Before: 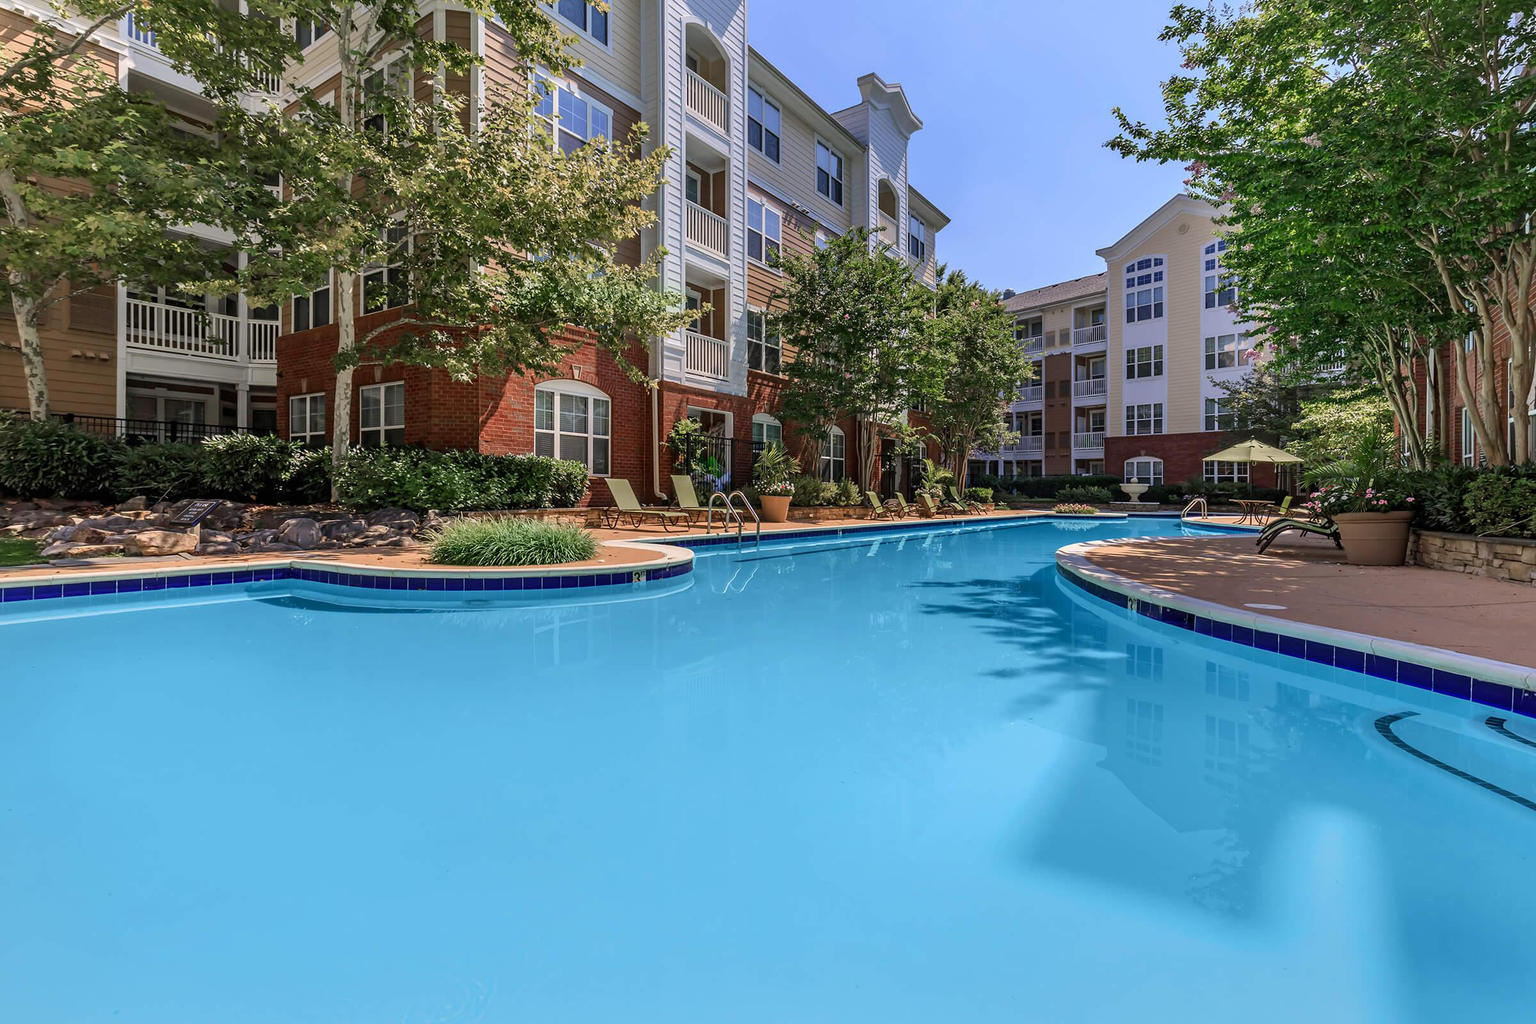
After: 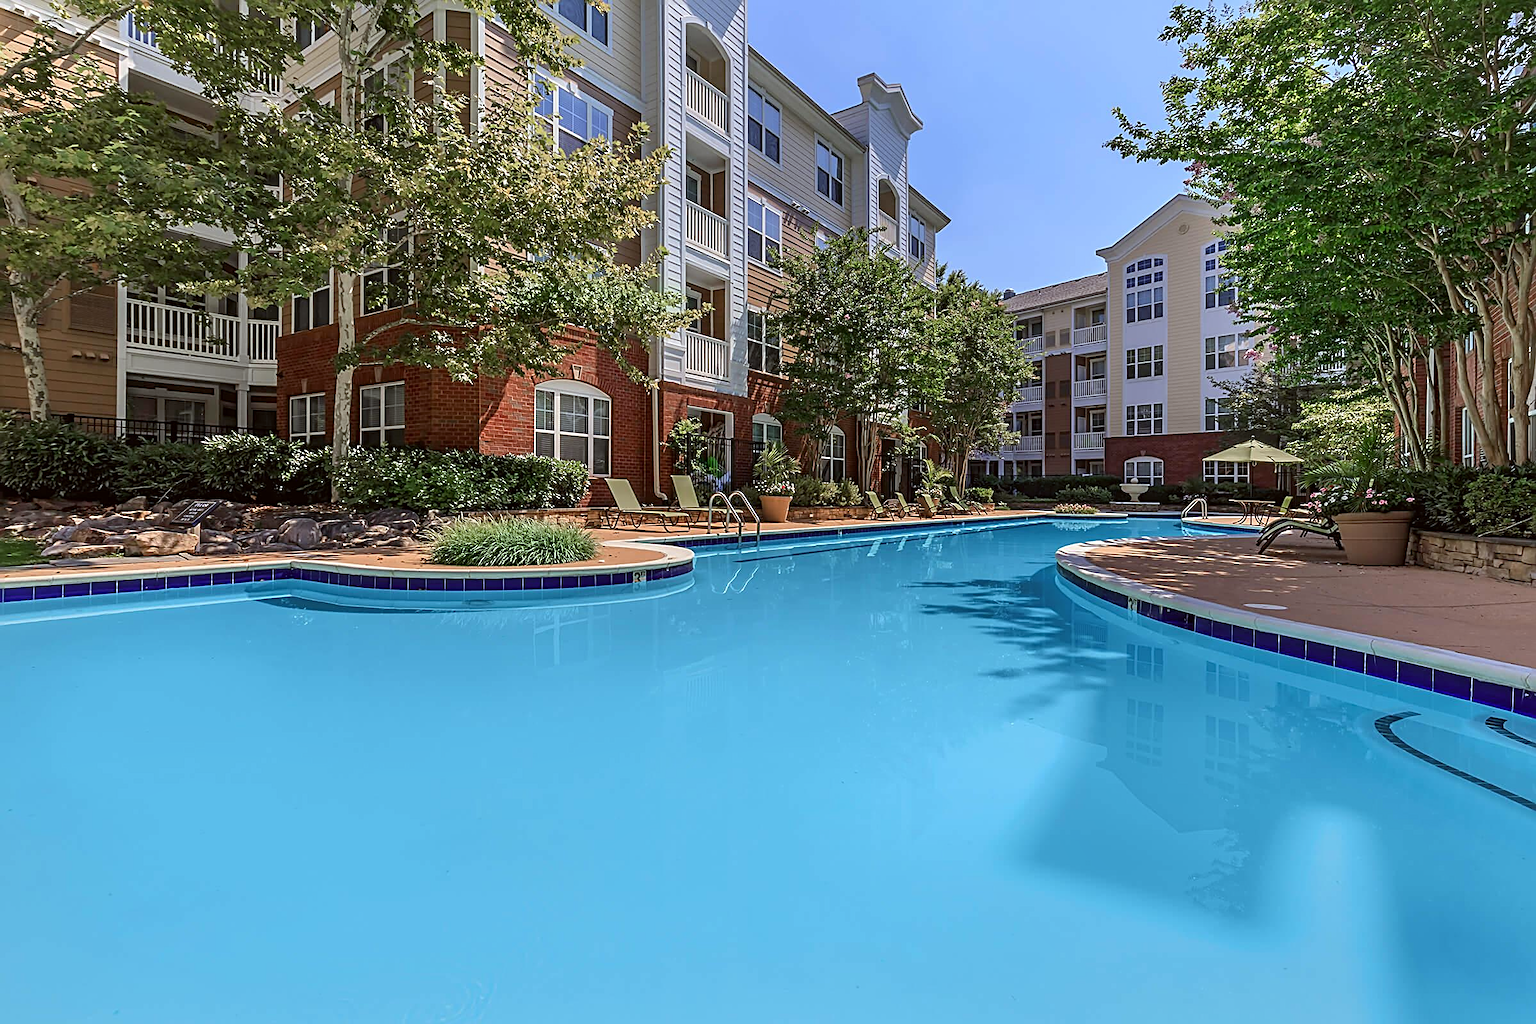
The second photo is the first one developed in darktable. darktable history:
sharpen: radius 2.584, amount 0.688
color correction: highlights a* -2.73, highlights b* -2.09, shadows a* 2.41, shadows b* 2.73
local contrast: mode bilateral grid, contrast 100, coarseness 100, detail 94%, midtone range 0.2
